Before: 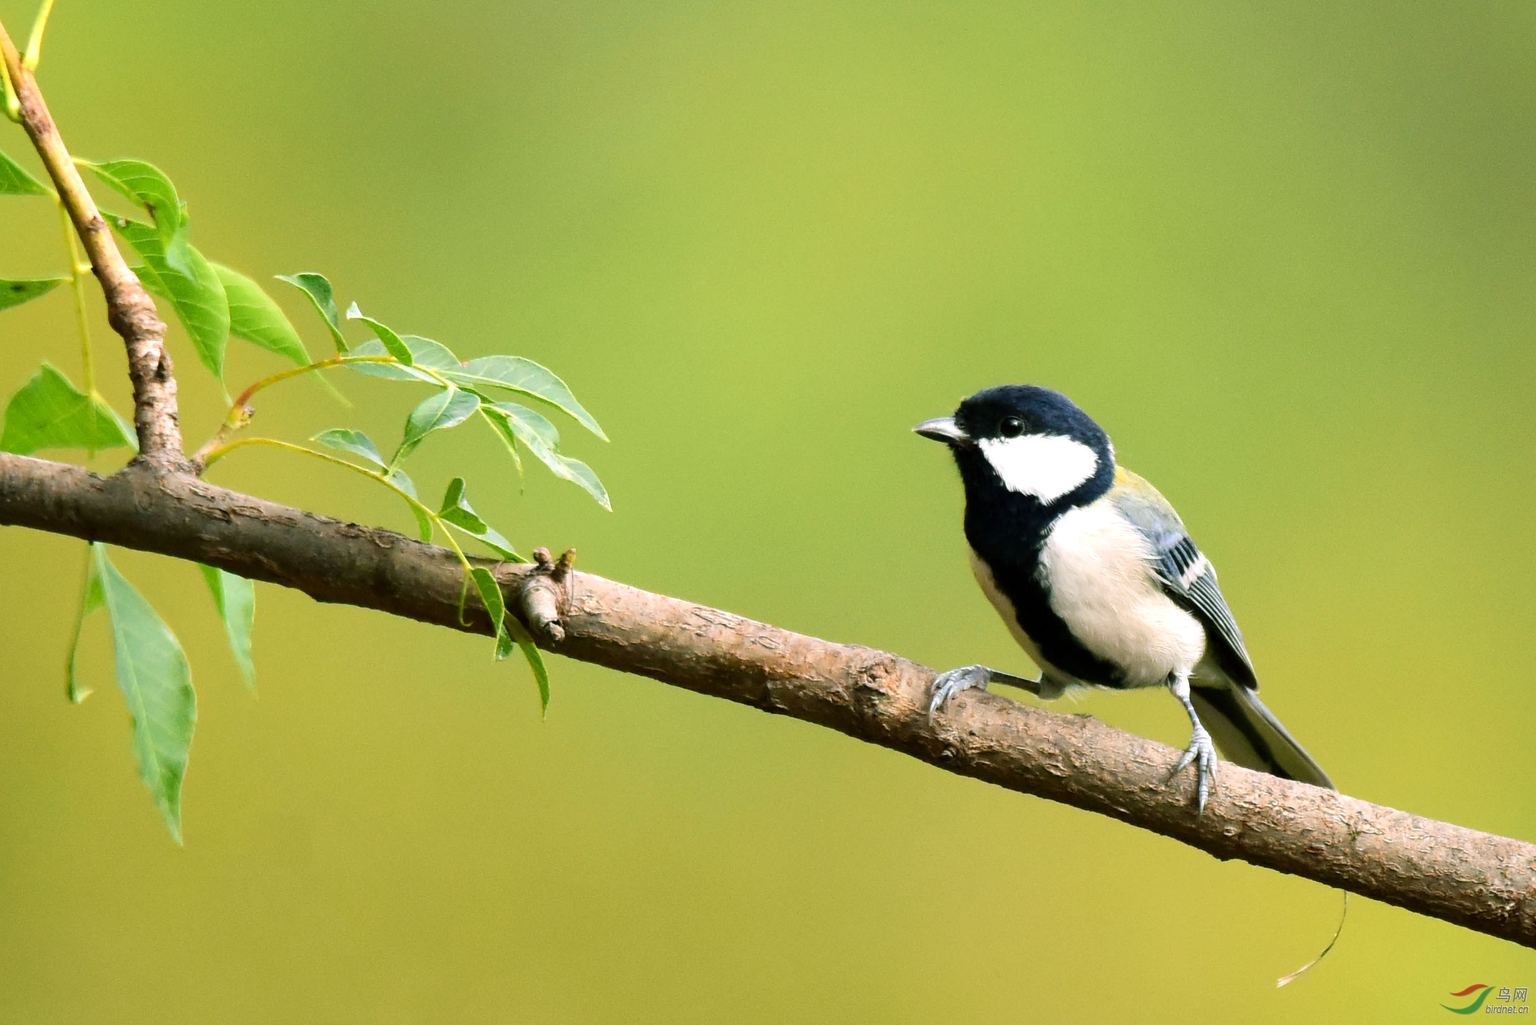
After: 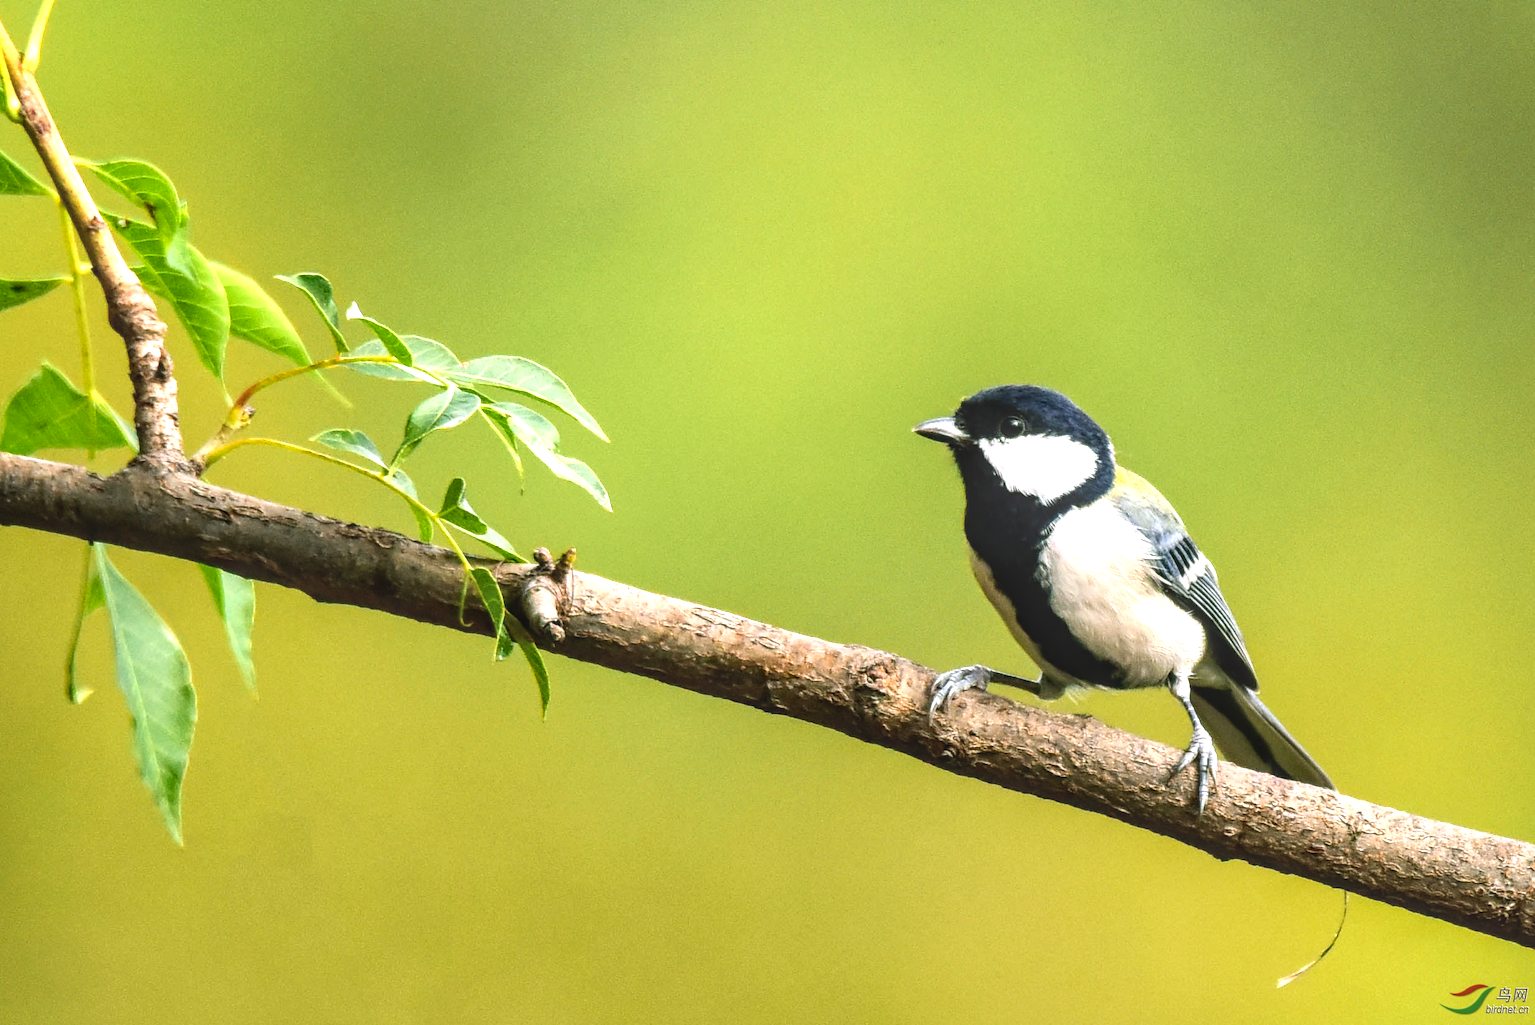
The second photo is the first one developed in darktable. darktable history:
color balance rgb: shadows lift › chroma 1.016%, shadows lift › hue 243.41°, power › chroma 0.303%, power › hue 23.7°, perceptual saturation grading › global saturation 0.483%, perceptual brilliance grading › global brilliance 15.152%, perceptual brilliance grading › shadows -34.971%
local contrast: highlights 6%, shadows 0%, detail 133%
